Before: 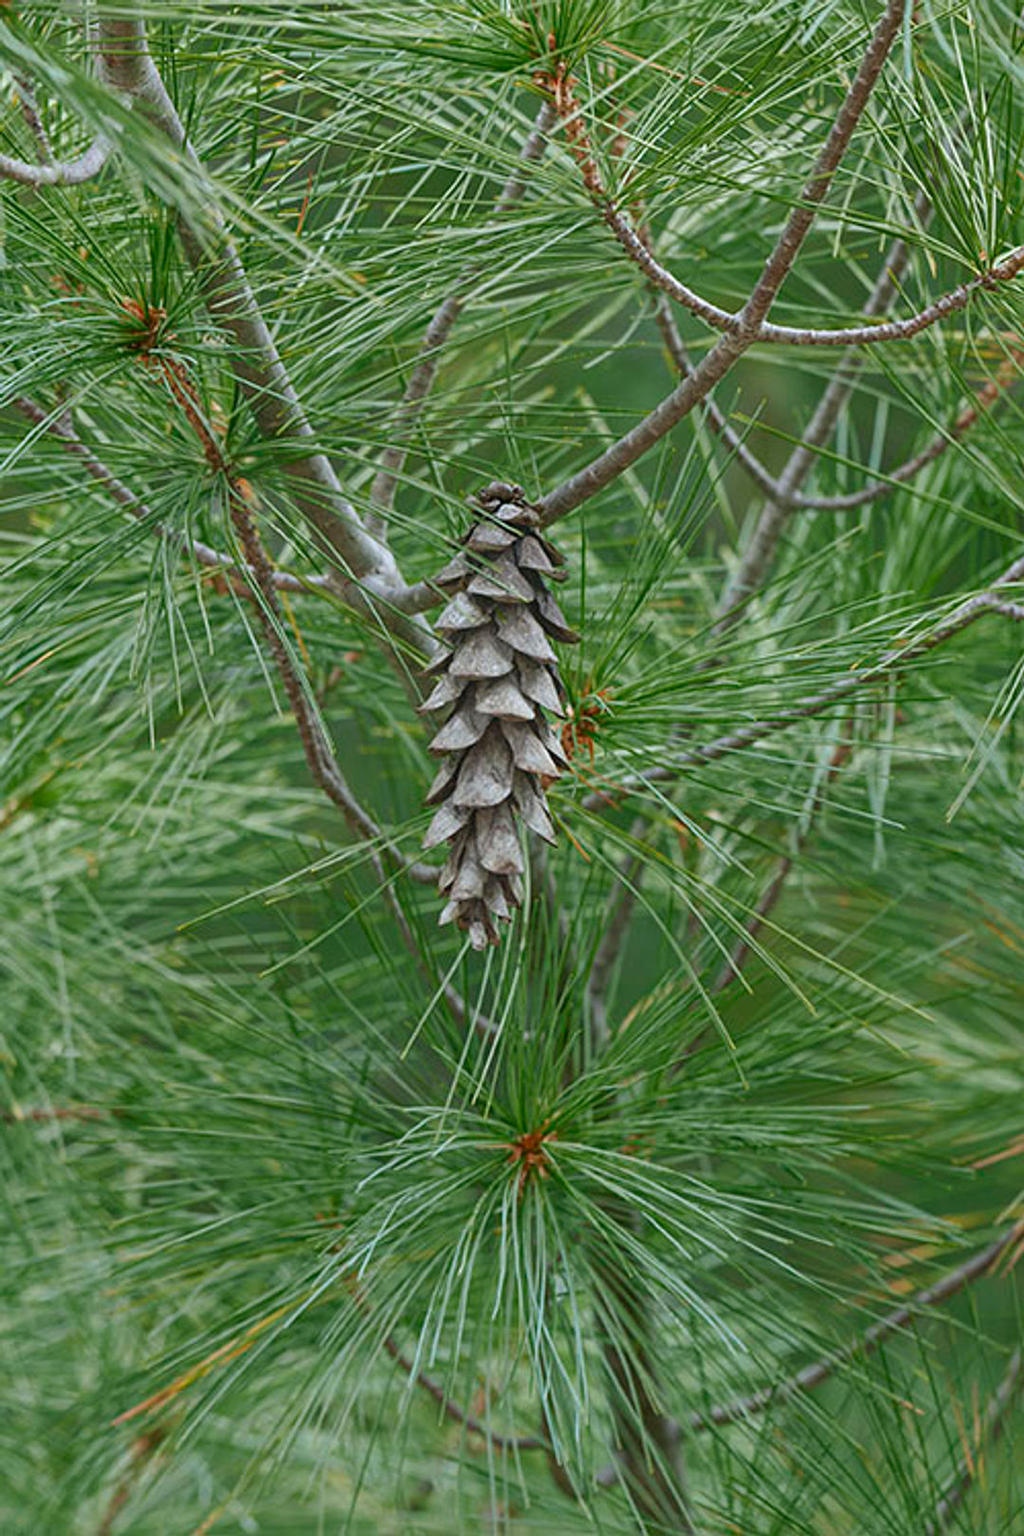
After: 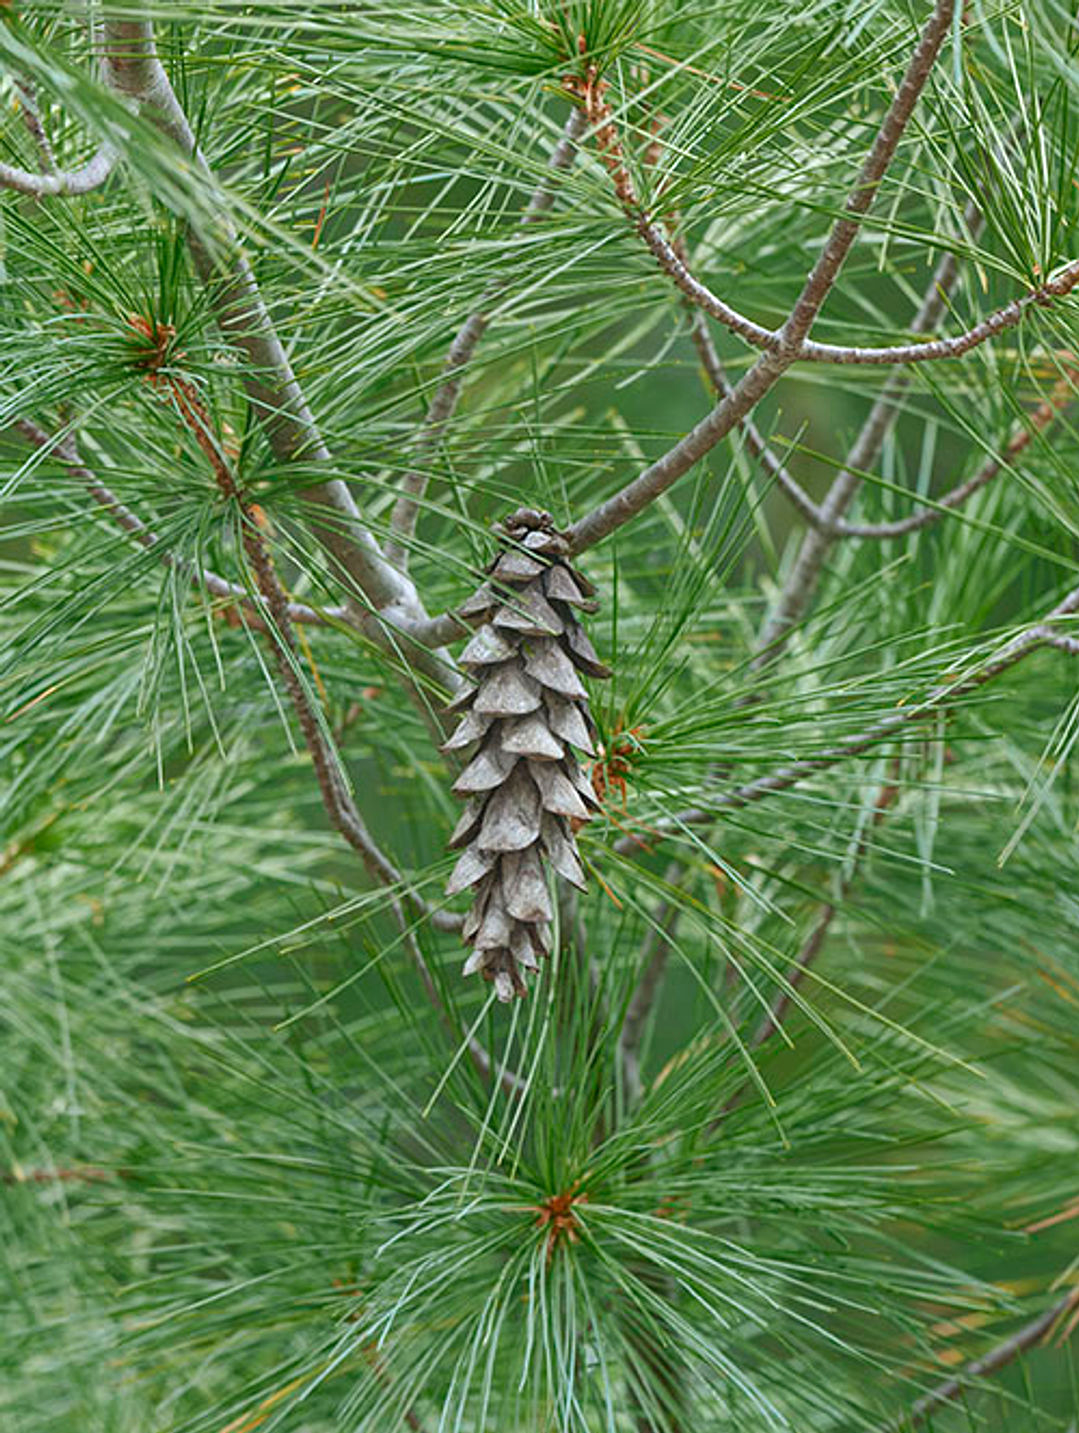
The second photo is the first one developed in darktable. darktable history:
exposure: exposure 0.3 EV, compensate highlight preservation false
crop and rotate: top 0%, bottom 11.49%
